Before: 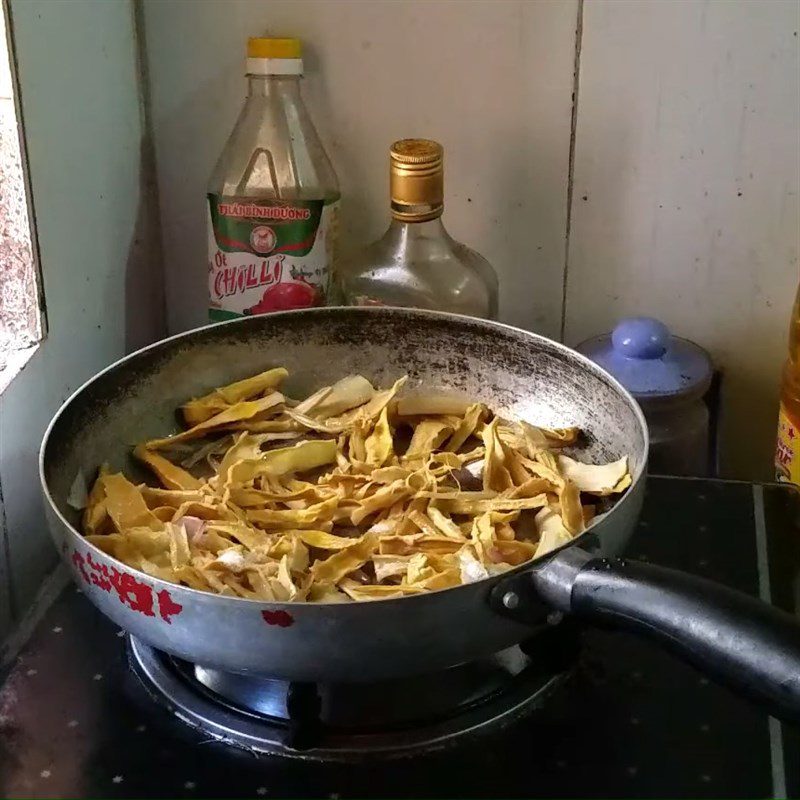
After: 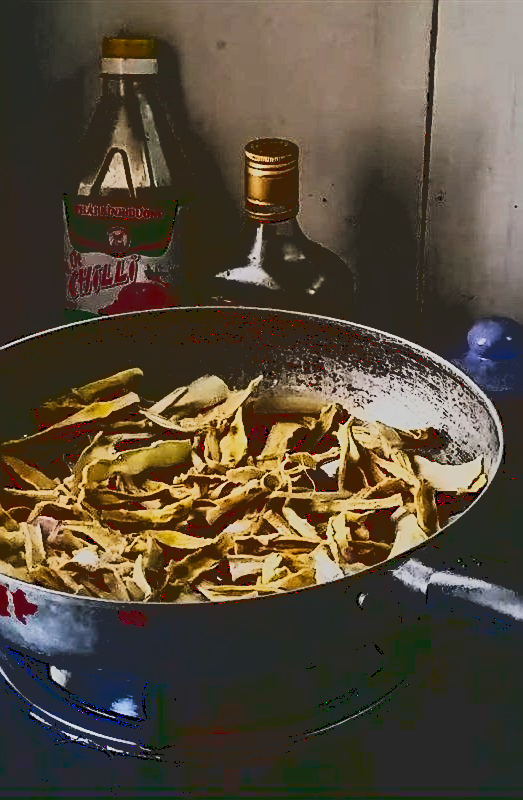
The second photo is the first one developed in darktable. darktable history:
crop and rotate: left 18.324%, right 16.284%
tone curve: curves: ch0 [(0, 0) (0.051, 0.03) (0.096, 0.071) (0.251, 0.234) (0.461, 0.515) (0.605, 0.692) (0.761, 0.824) (0.881, 0.907) (1, 0.984)]; ch1 [(0, 0) (0.1, 0.038) (0.318, 0.243) (0.399, 0.351) (0.478, 0.469) (0.499, 0.499) (0.534, 0.541) (0.567, 0.592) (0.601, 0.629) (0.666, 0.7) (1, 1)]; ch2 [(0, 0) (0.453, 0.45) (0.479, 0.483) (0.504, 0.499) (0.52, 0.519) (0.541, 0.559) (0.601, 0.622) (0.824, 0.815) (1, 1)], preserve colors none
tone equalizer: -8 EV -1.97 EV, -7 EV -1.97 EV, -6 EV -1.97 EV, -5 EV -1.97 EV, -4 EV -1.97 EV, -3 EV -1.99 EV, -2 EV -1.97 EV, -1 EV -1.63 EV, +0 EV -1.97 EV, edges refinement/feathering 500, mask exposure compensation -1.57 EV, preserve details no
base curve: curves: ch0 [(0.065, 0.026) (0.236, 0.358) (0.53, 0.546) (0.777, 0.841) (0.924, 0.992)], exposure shift 0.01
exposure: black level correction 0, exposure 0.89 EV, compensate exposure bias true, compensate highlight preservation false
contrast brightness saturation: contrast 0.012, saturation -0.048
sharpen: on, module defaults
